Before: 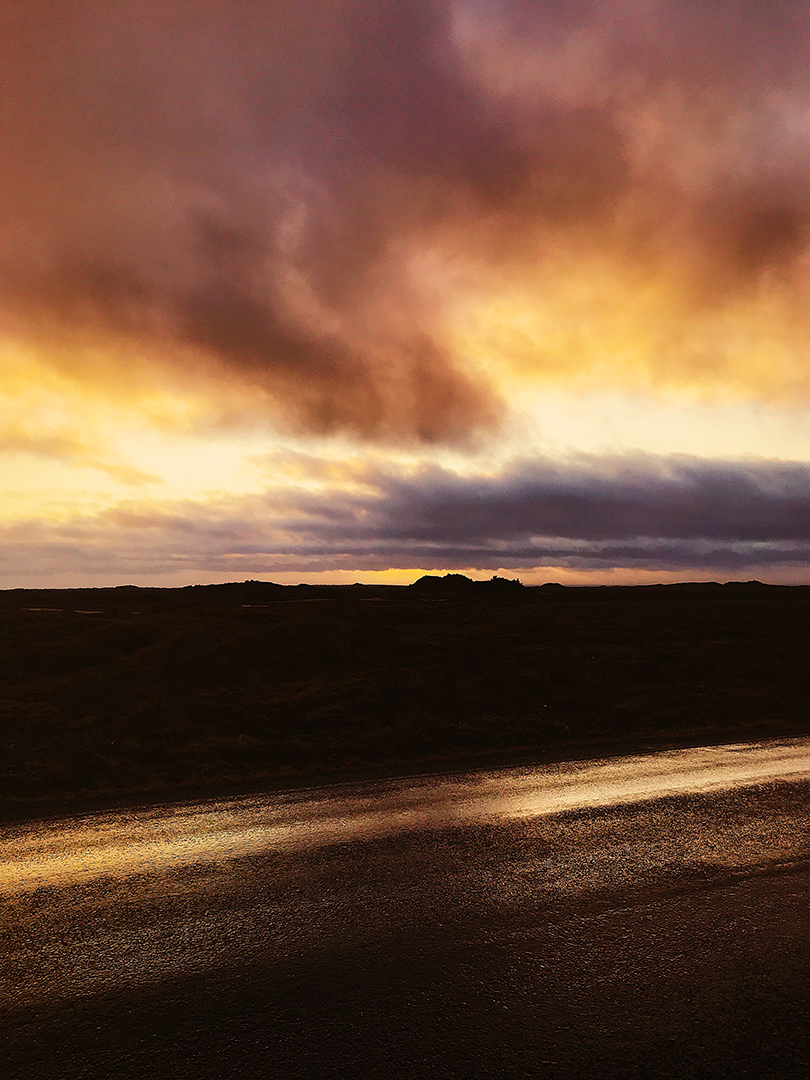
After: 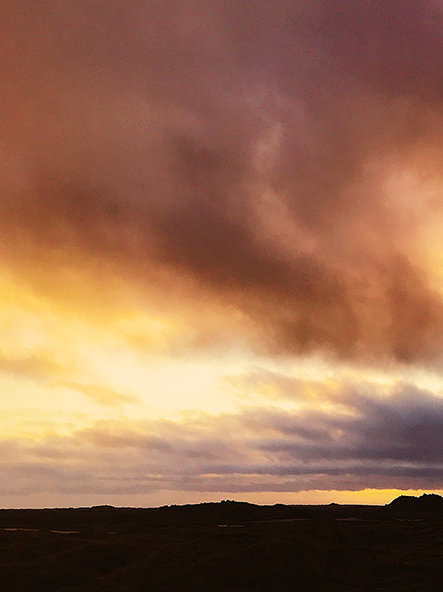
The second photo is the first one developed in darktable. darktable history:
crop and rotate: left 3.047%, top 7.509%, right 42.236%, bottom 37.598%
tone equalizer: on, module defaults
